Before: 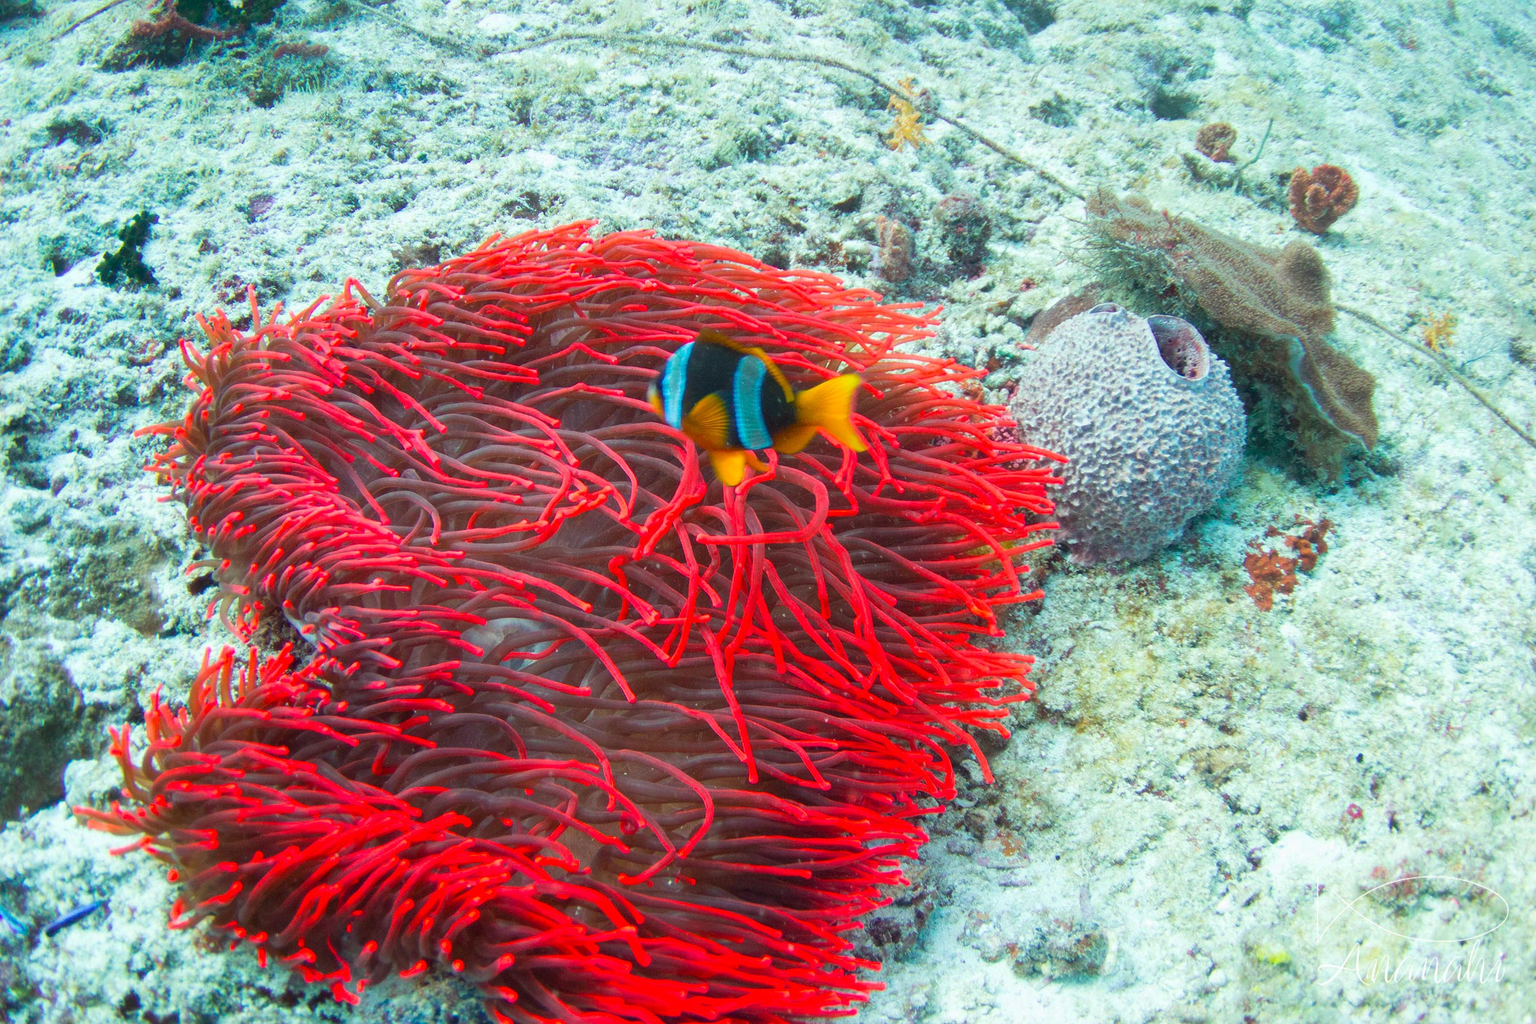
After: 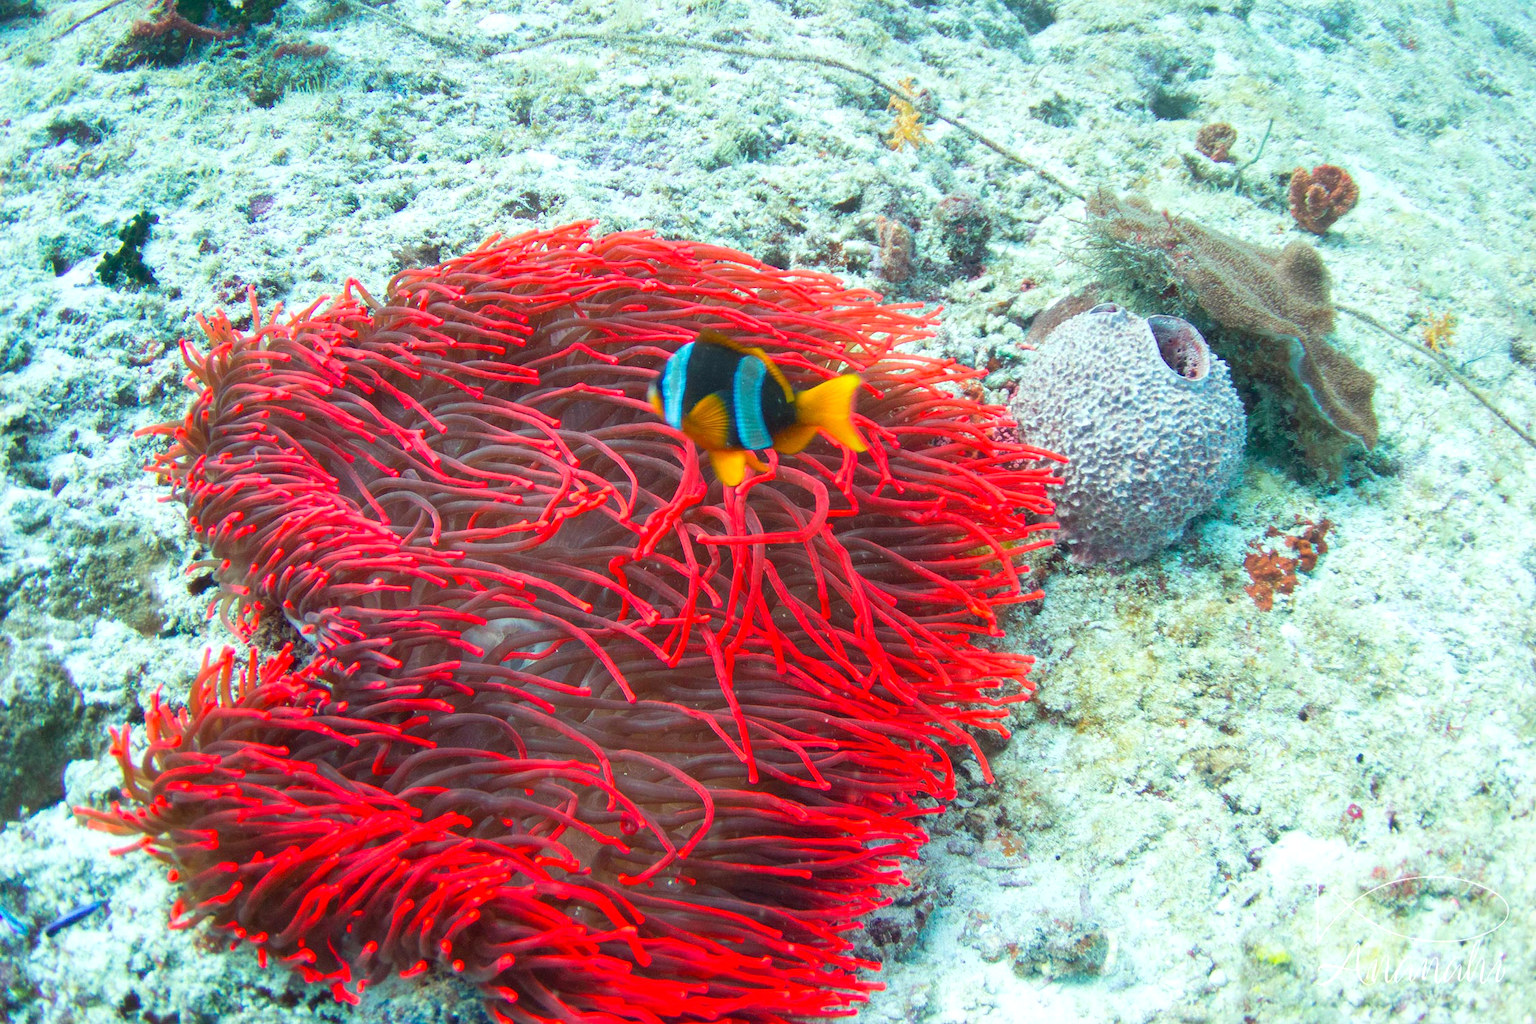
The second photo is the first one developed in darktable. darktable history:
exposure: exposure 0.203 EV, compensate highlight preservation false
tone equalizer: on, module defaults
